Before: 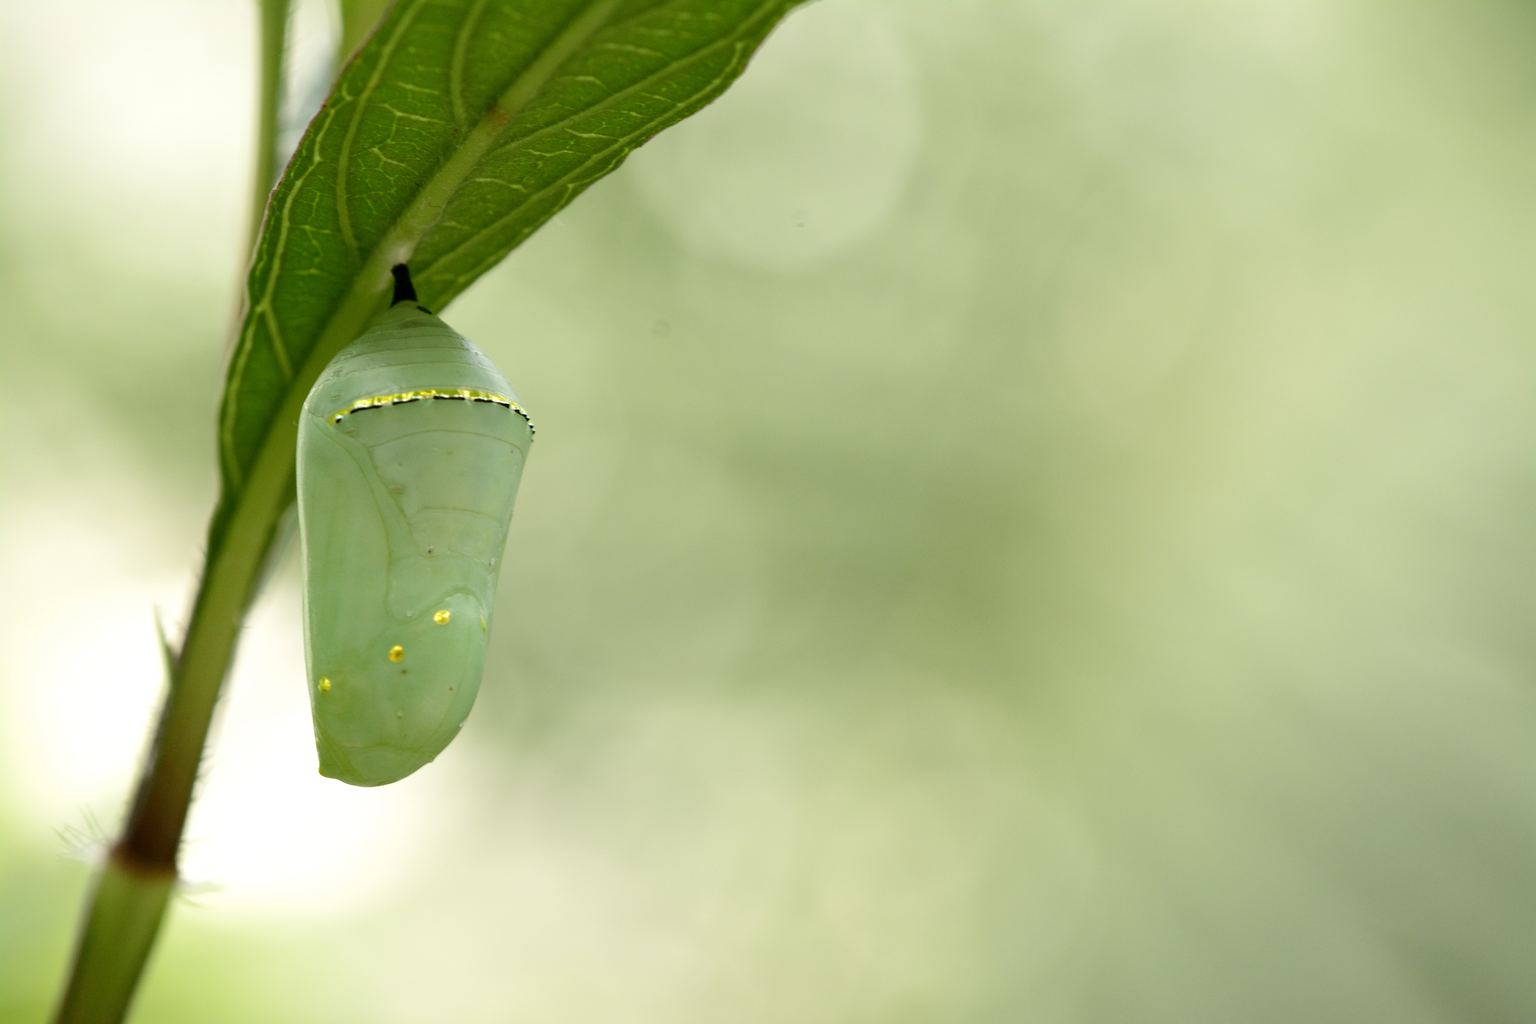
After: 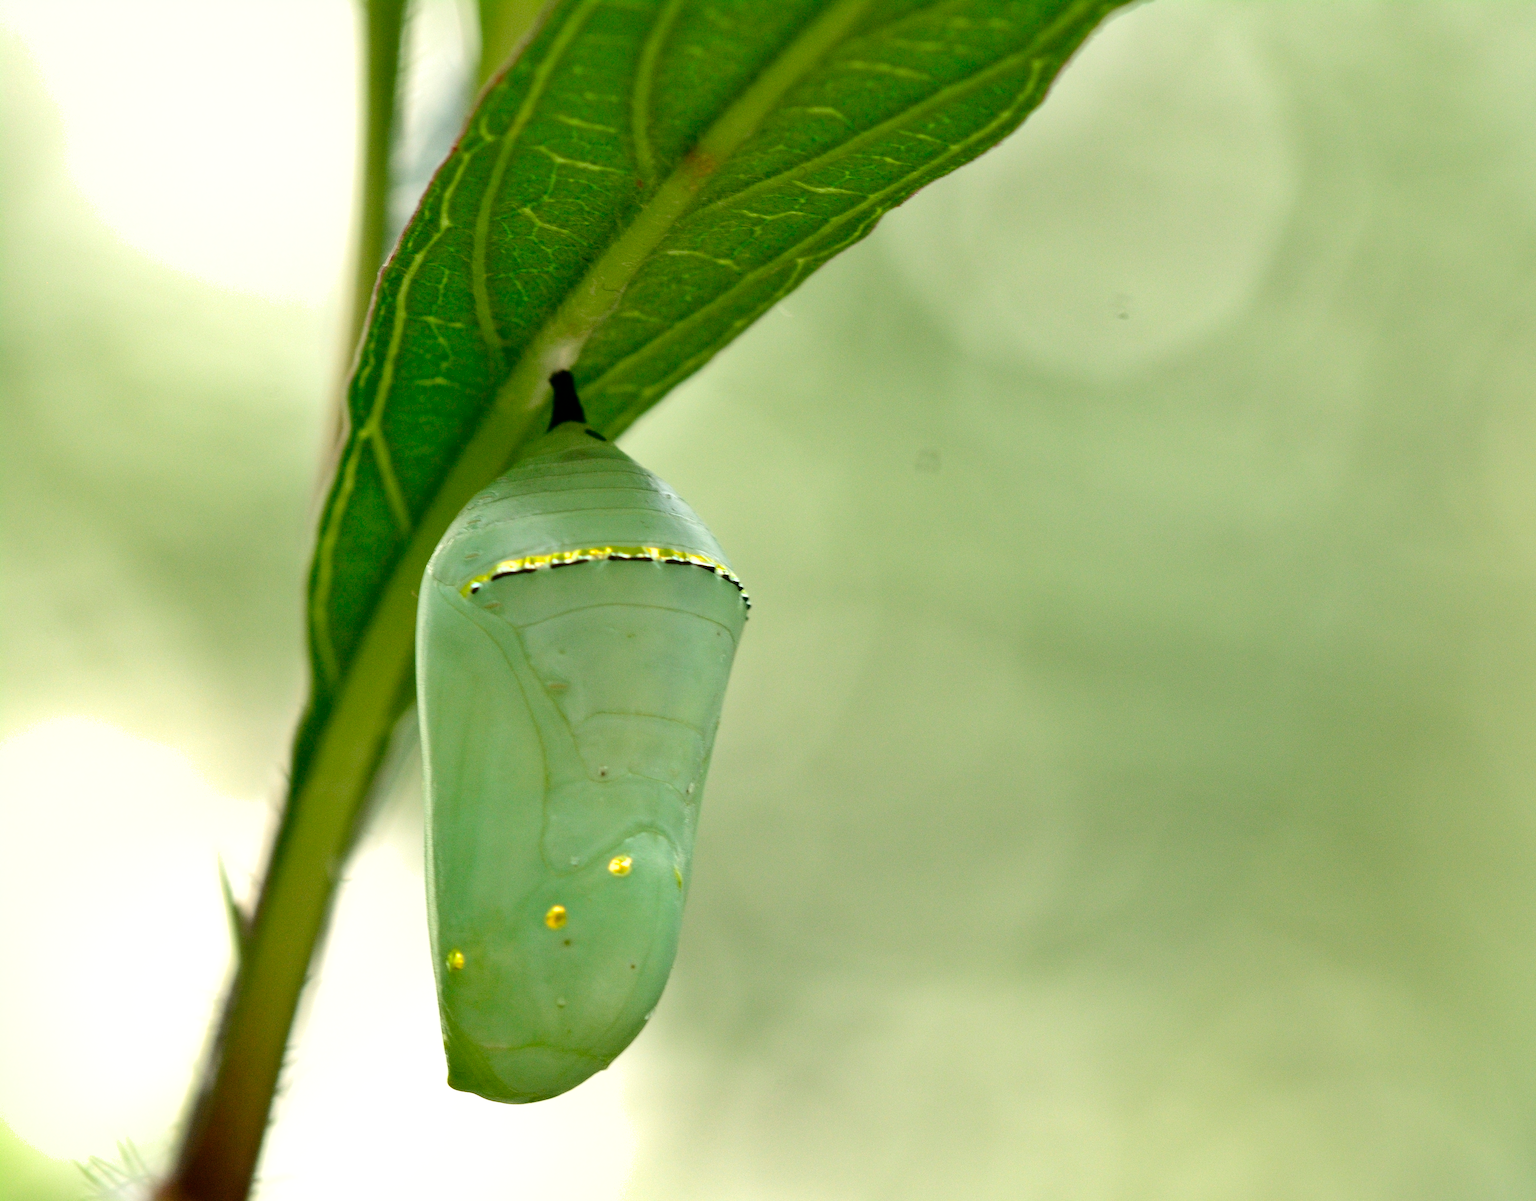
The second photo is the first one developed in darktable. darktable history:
exposure: black level correction 0, exposure 0.2 EV, compensate highlight preservation false
shadows and highlights: shadows 12.73, white point adjustment 1.31, soften with gaussian
crop: right 28.696%, bottom 16.314%
